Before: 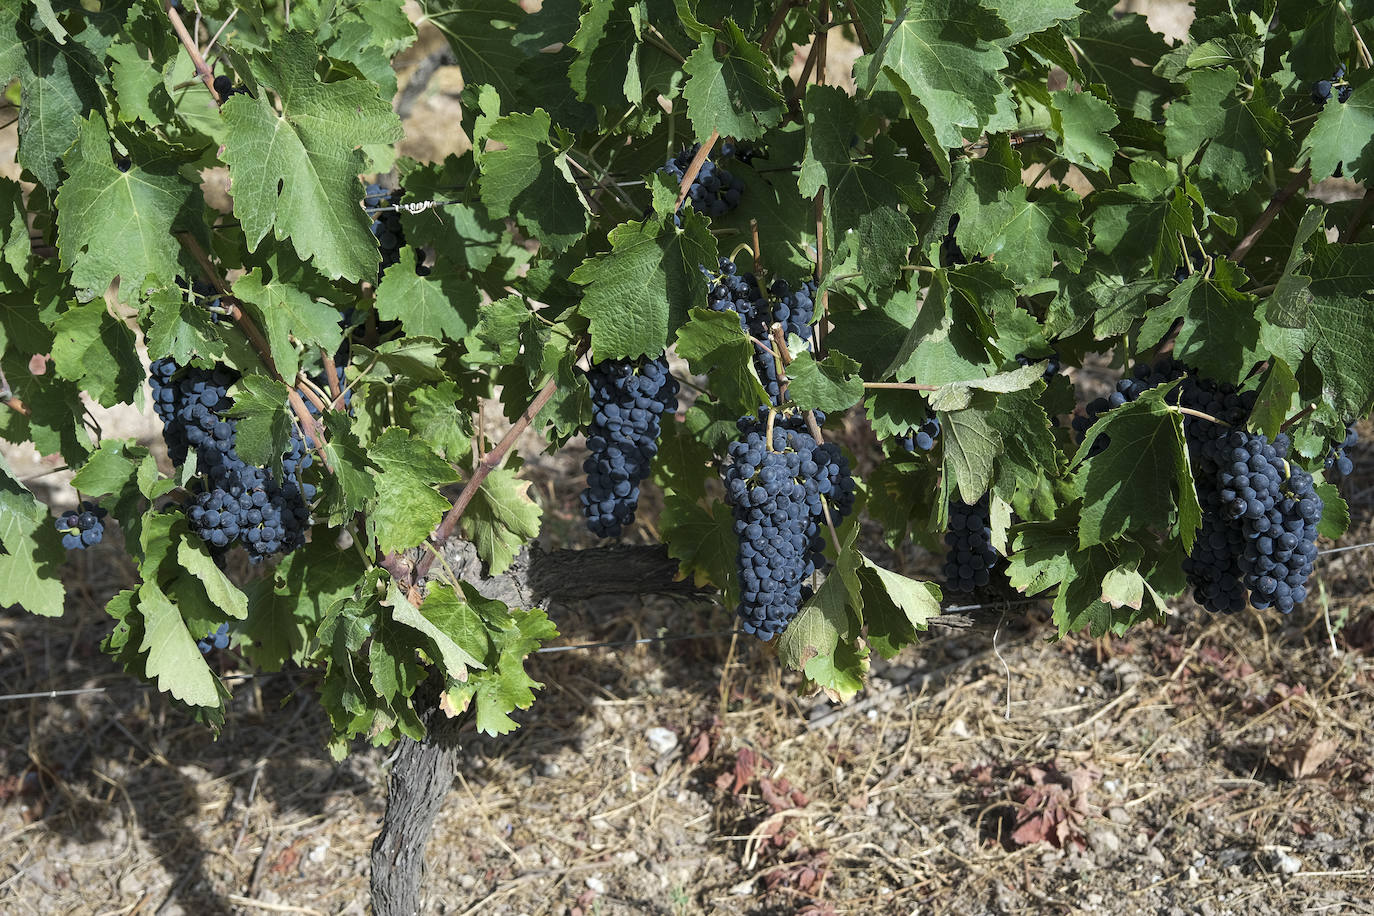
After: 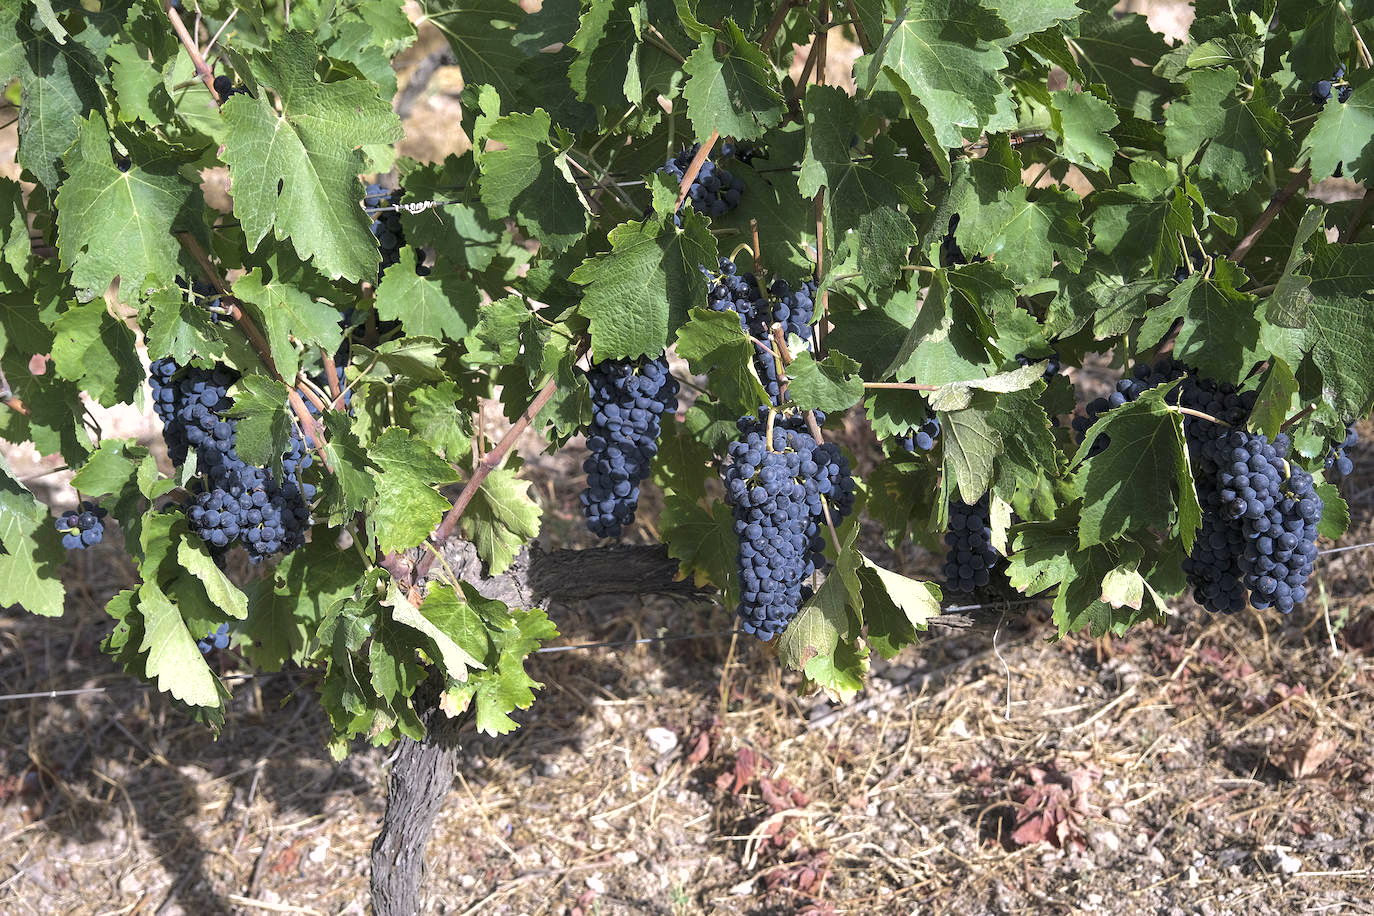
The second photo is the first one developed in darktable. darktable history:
exposure: exposure 0.563 EV, compensate exposure bias true, compensate highlight preservation false
color correction: highlights a* 5.95, highlights b* 4.86
shadows and highlights: shadows 29.93
color calibration: illuminant as shot in camera, x 0.358, y 0.373, temperature 4628.91 K
